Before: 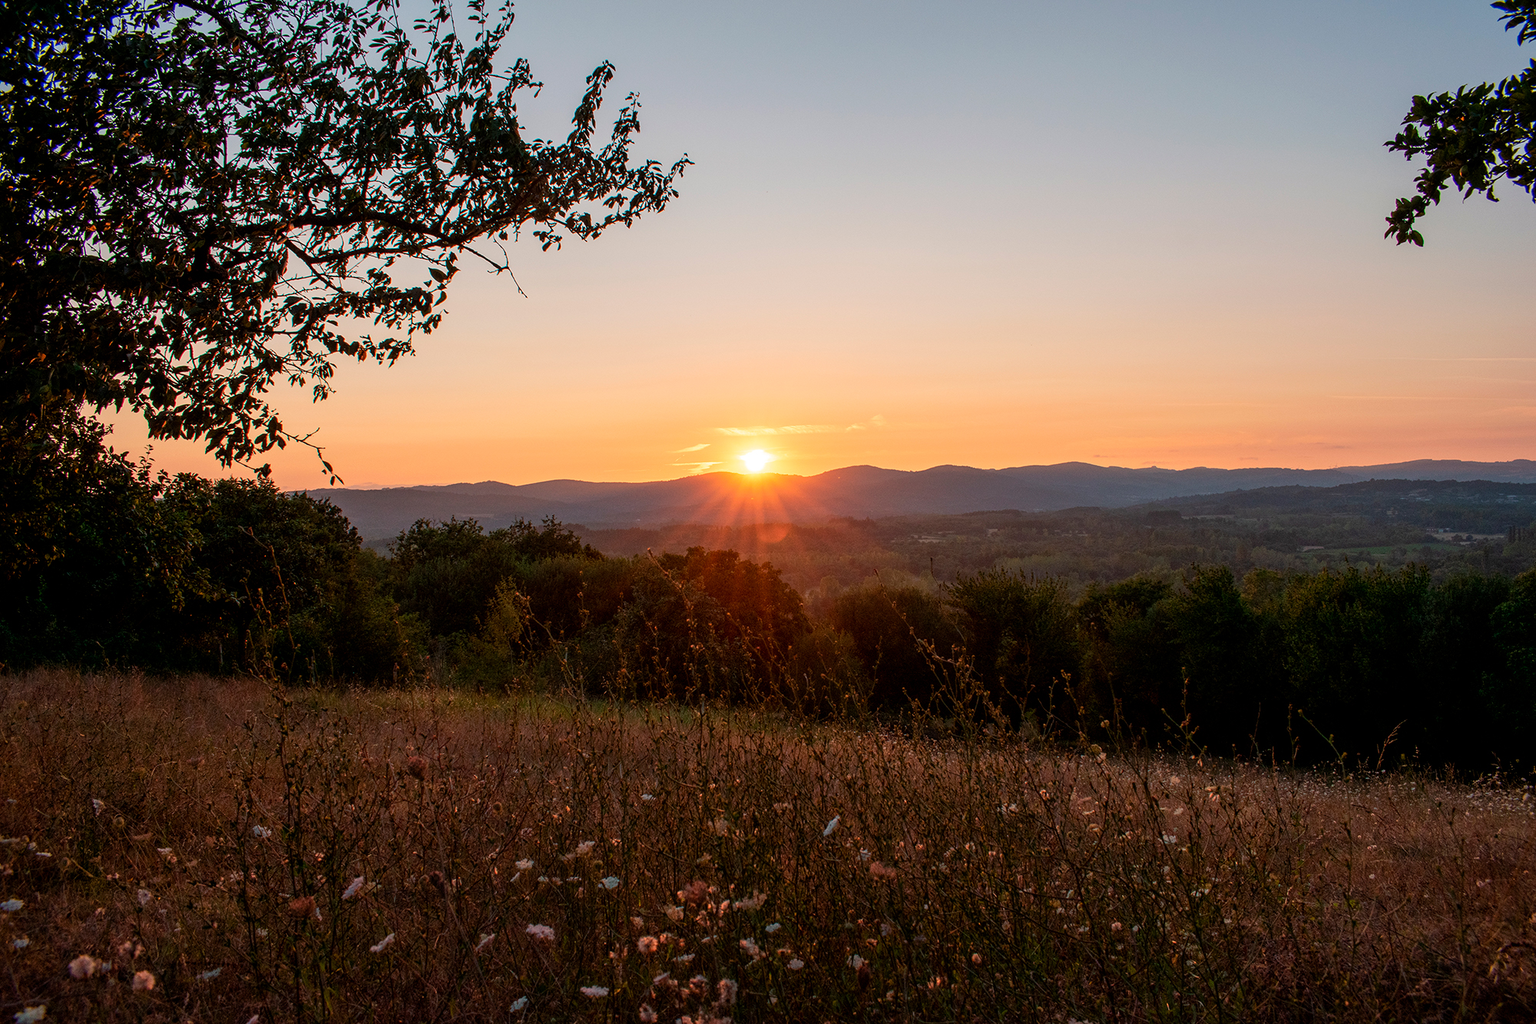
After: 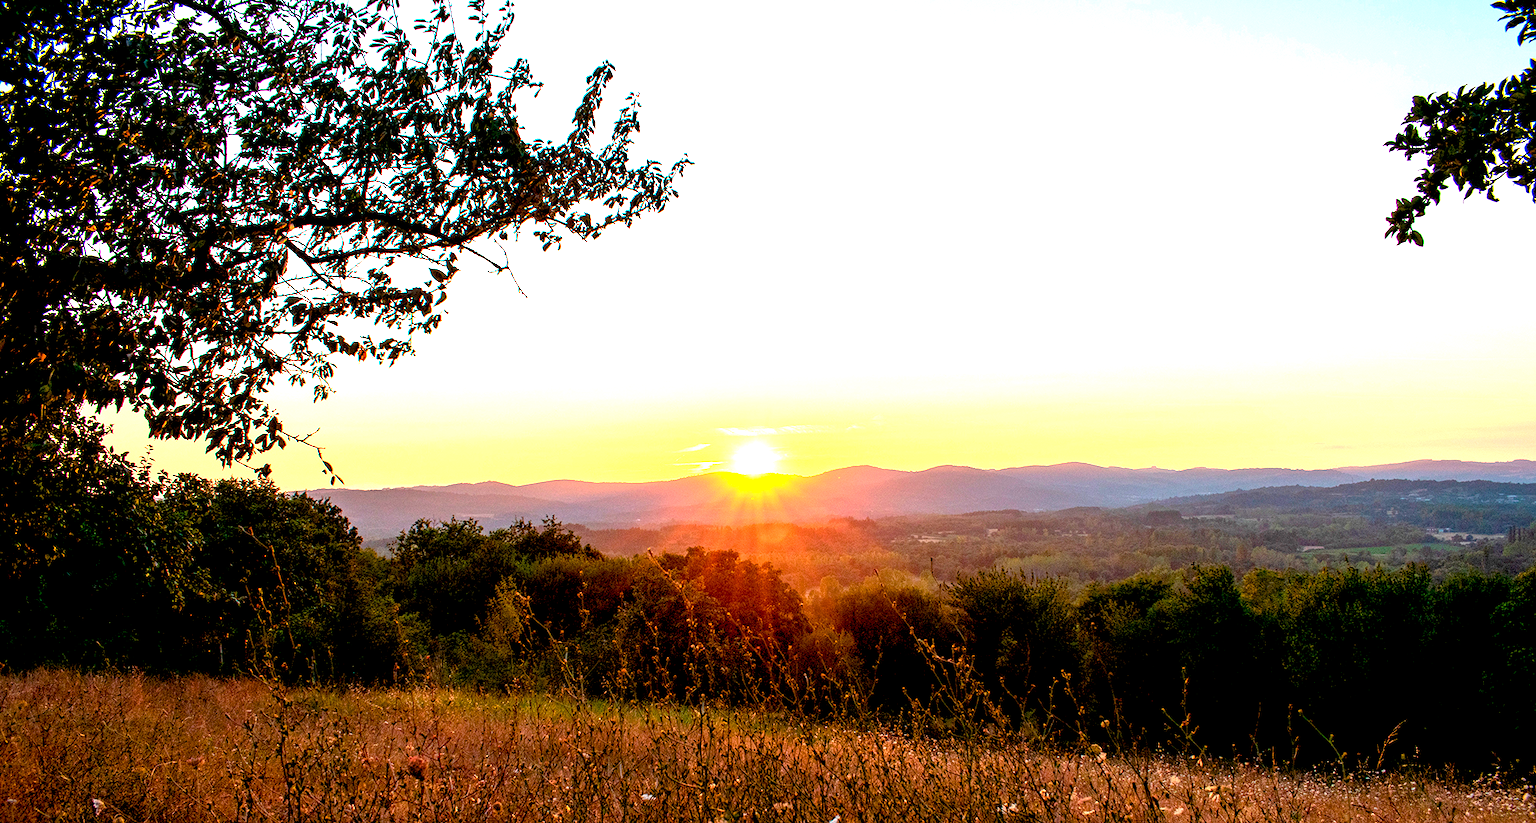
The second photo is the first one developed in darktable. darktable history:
color balance rgb: global offset › luminance -1.438%, perceptual saturation grading › global saturation 1.425%, perceptual saturation grading › highlights -2%, perceptual saturation grading › mid-tones 4.401%, perceptual saturation grading › shadows 8.842%, global vibrance 34.861%
exposure: black level correction 0.001, exposure 1.861 EV, compensate highlight preservation false
crop: bottom 19.523%
